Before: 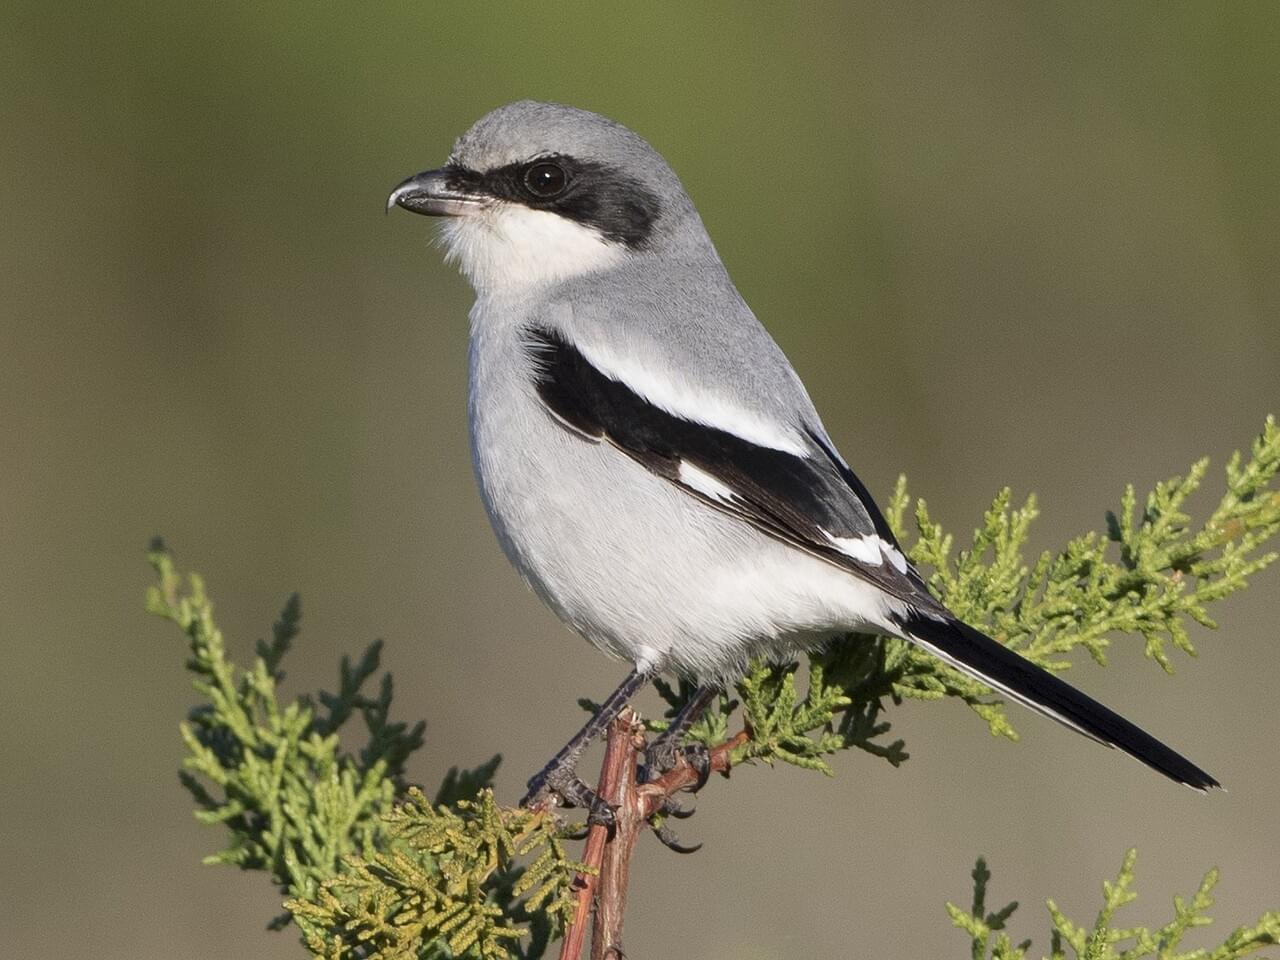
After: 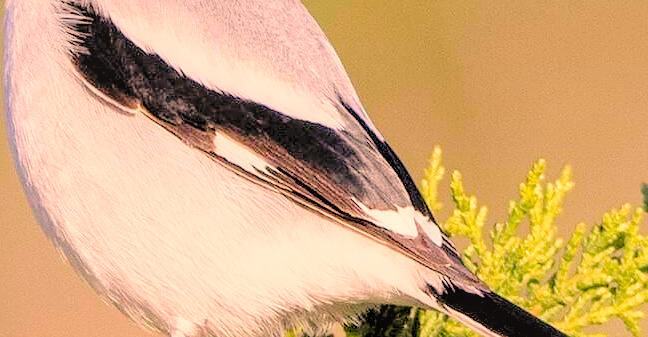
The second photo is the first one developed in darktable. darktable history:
crop: left 36.338%, top 34.223%, right 13.009%, bottom 30.67%
filmic rgb: middle gray luminance 18.33%, black relative exposure -8.97 EV, white relative exposure 3.73 EV, target black luminance 0%, hardness 4.81, latitude 68.13%, contrast 0.943, highlights saturation mix 21.28%, shadows ↔ highlights balance 21.9%
local contrast: on, module defaults
sharpen: amount 0.203
levels: levels [0.008, 0.318, 0.836]
tone curve: curves: ch0 [(0, 0) (0.003, 0.005) (0.011, 0.016) (0.025, 0.036) (0.044, 0.071) (0.069, 0.112) (0.1, 0.149) (0.136, 0.187) (0.177, 0.228) (0.224, 0.272) (0.277, 0.32) (0.335, 0.374) (0.399, 0.429) (0.468, 0.479) (0.543, 0.538) (0.623, 0.609) (0.709, 0.697) (0.801, 0.789) (0.898, 0.876) (1, 1)], color space Lab, independent channels, preserve colors none
color correction: highlights a* 21.8, highlights b* 22.1
